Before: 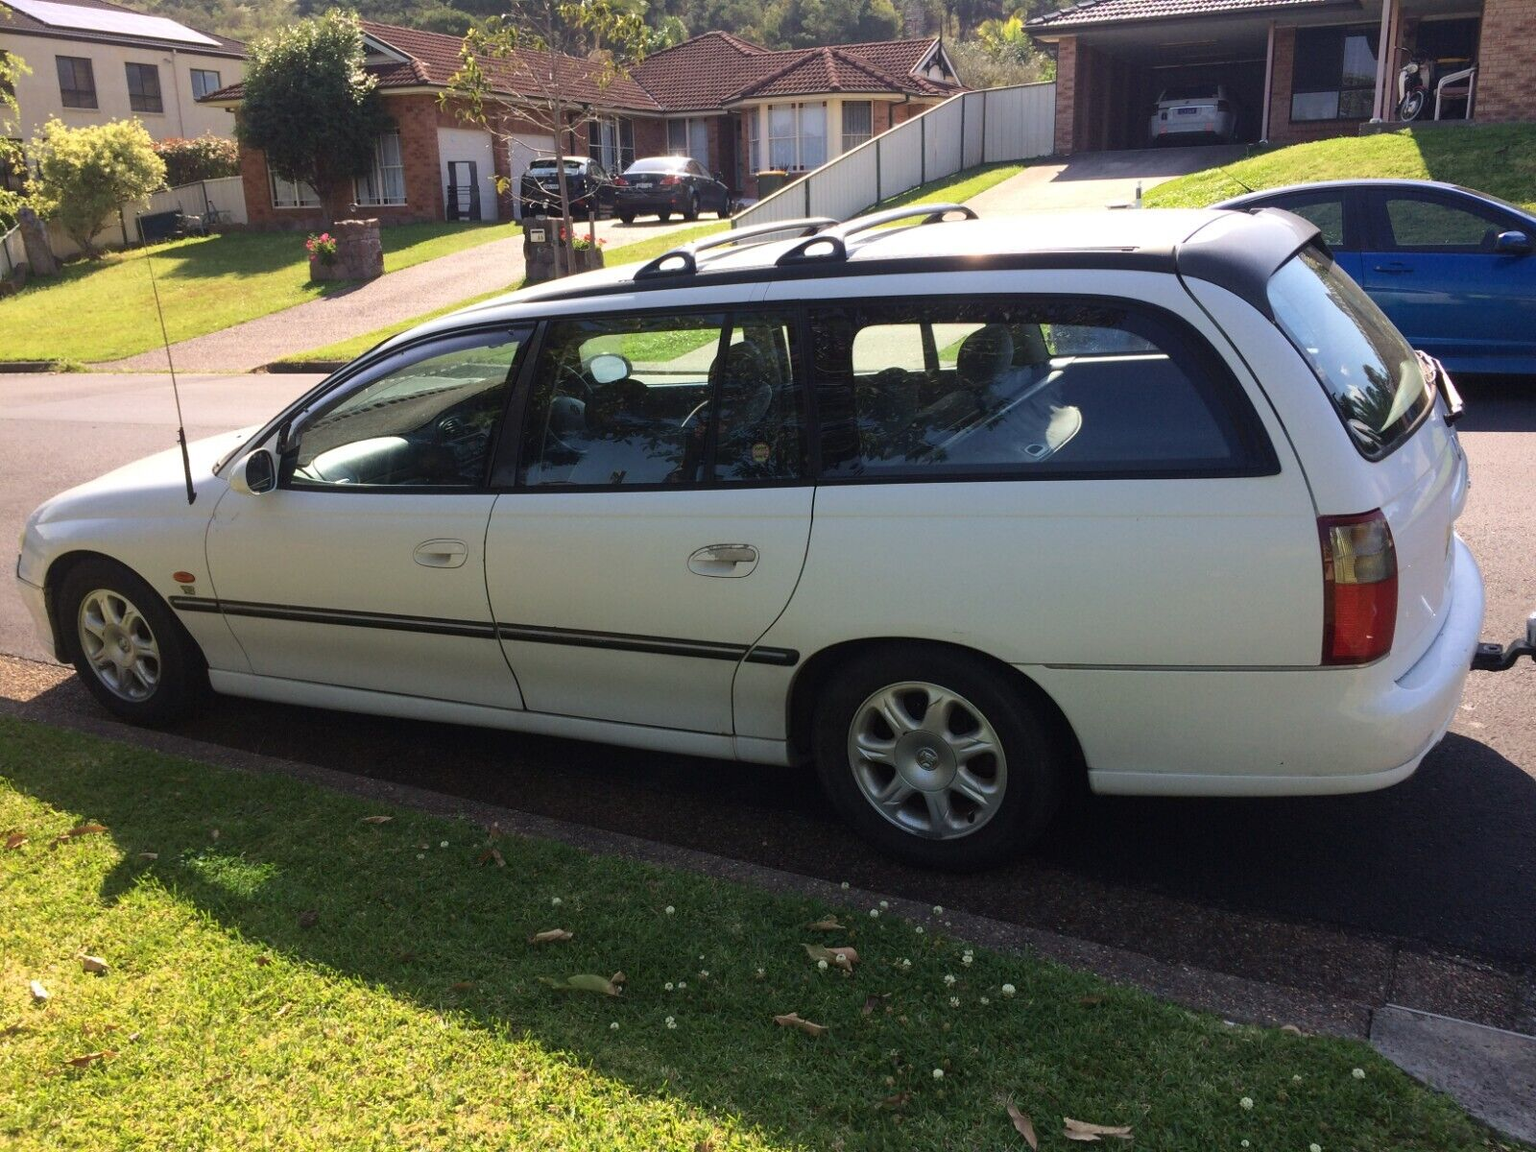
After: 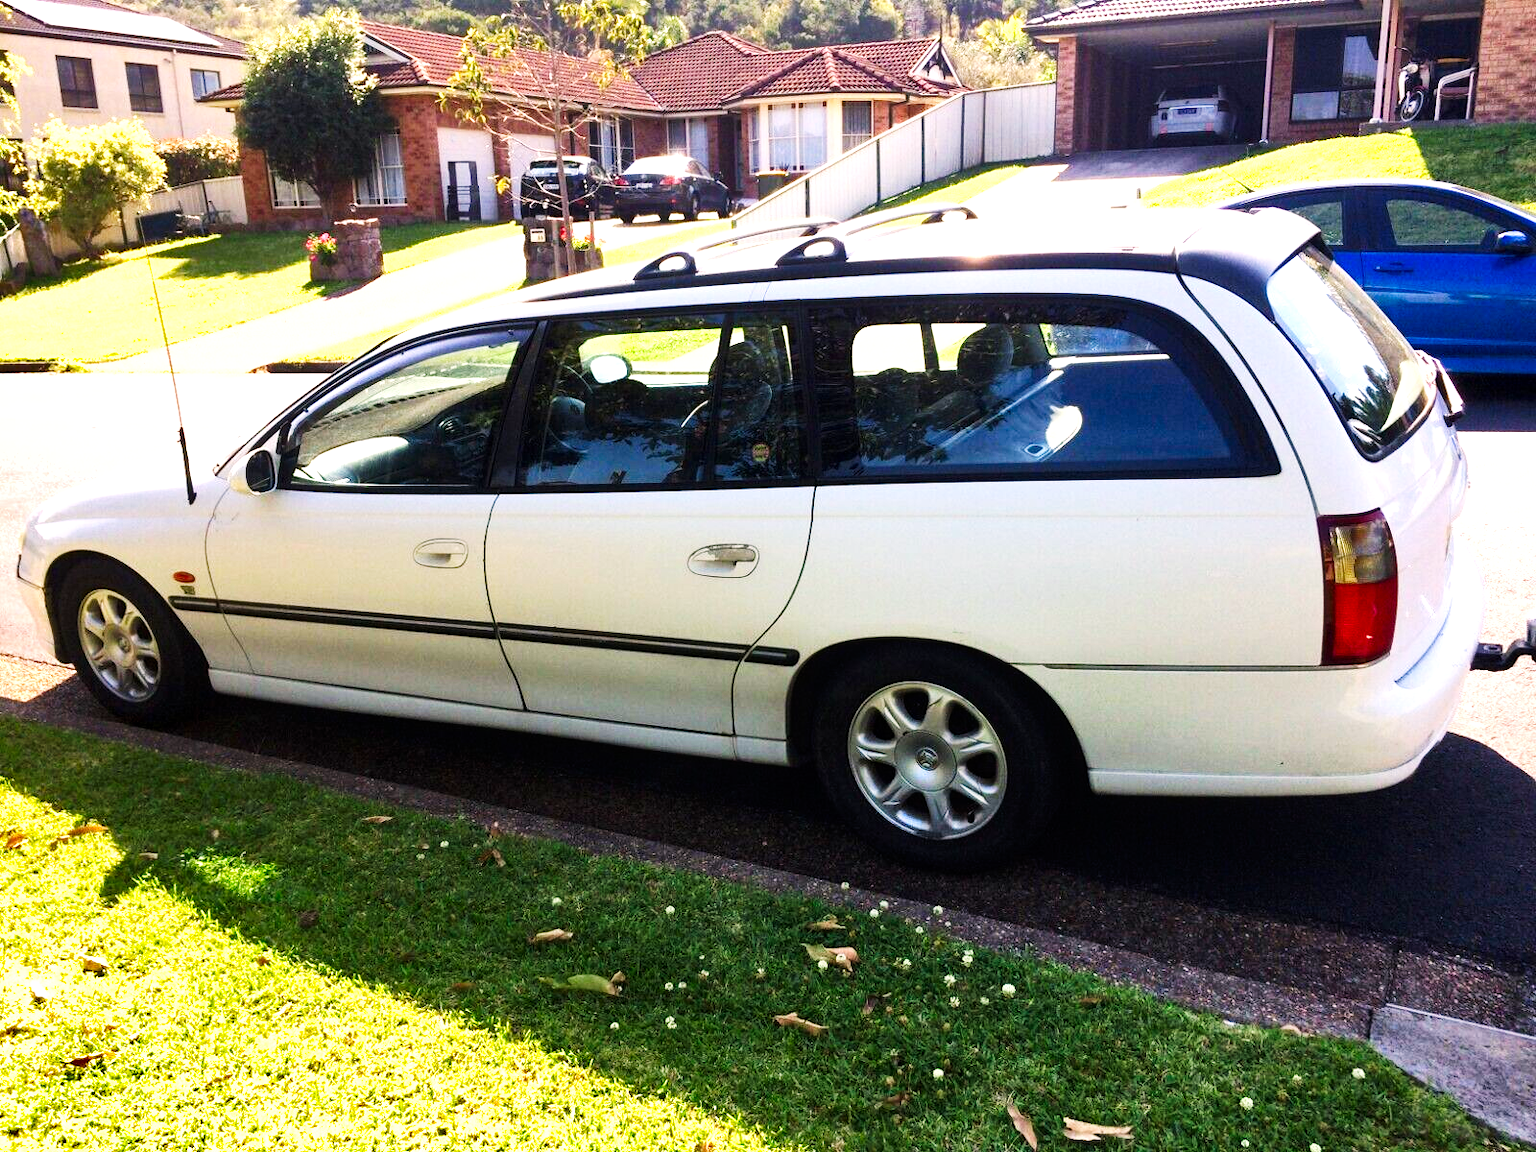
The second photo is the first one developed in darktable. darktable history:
shadows and highlights: shadows color adjustment 97.99%, highlights color adjustment 59.01%, low approximation 0.01, soften with gaussian
exposure: exposure -0.024 EV, compensate highlight preservation false
levels: black 0.05%, levels [0, 0.474, 0.947]
color correction: highlights a* 3.26, highlights b* 1.64, saturation 1.19
base curve: curves: ch0 [(0, 0) (0.007, 0.004) (0.027, 0.03) (0.046, 0.07) (0.207, 0.54) (0.442, 0.872) (0.673, 0.972) (1, 1)], preserve colors none
local contrast: highlights 107%, shadows 100%, detail 119%, midtone range 0.2
